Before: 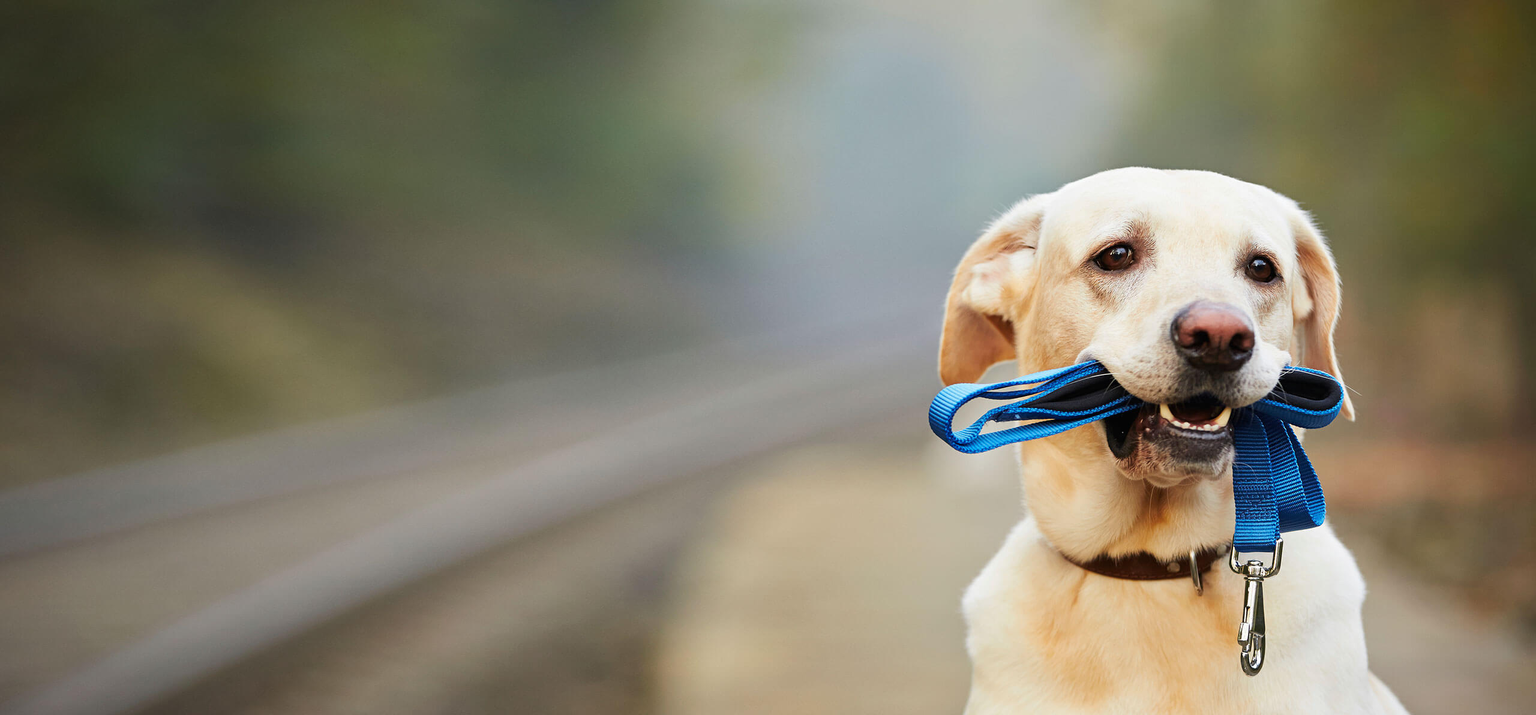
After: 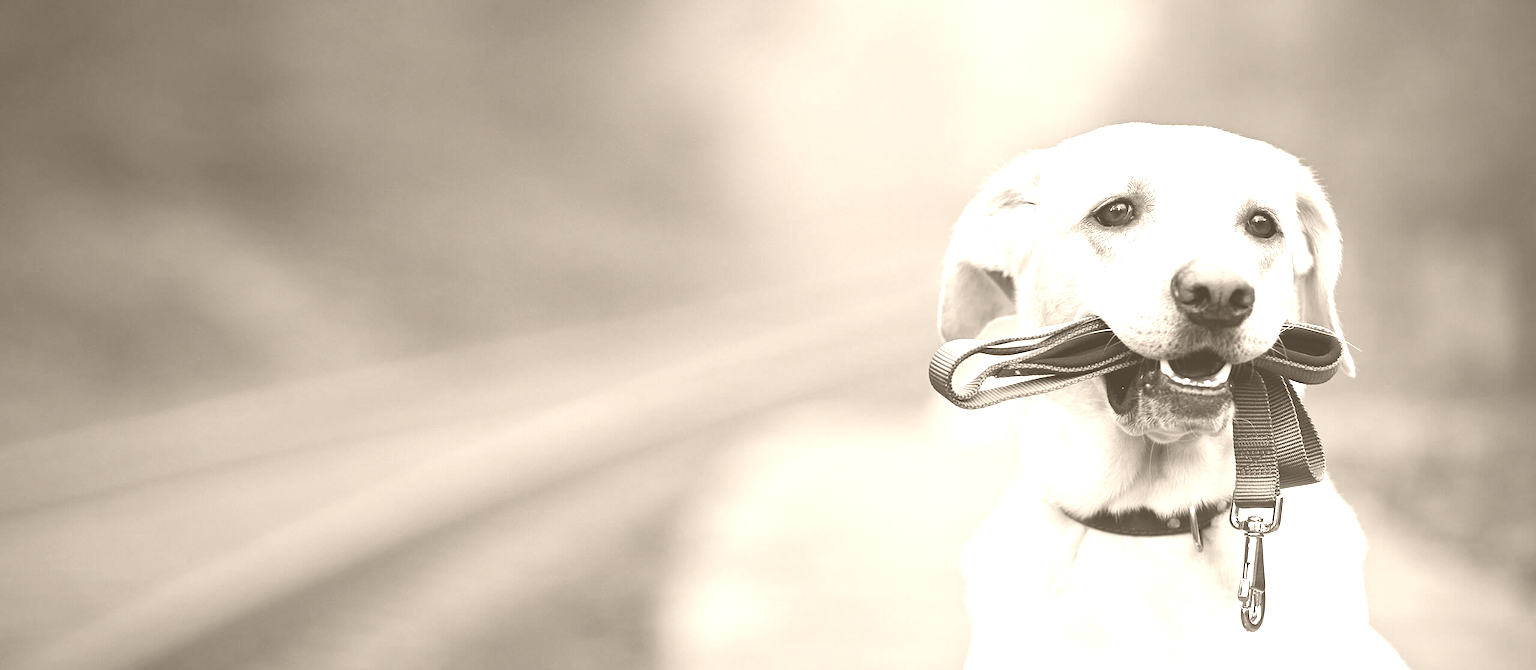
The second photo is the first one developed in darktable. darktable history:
exposure: compensate highlight preservation false
color correction: highlights a* 10.32, highlights b* 14.66, shadows a* -9.59, shadows b* -15.02
color balance rgb: perceptual saturation grading › global saturation 34.05%, global vibrance 5.56%
crop and rotate: top 6.25%
colorize: hue 34.49°, saturation 35.33%, source mix 100%, version 1
